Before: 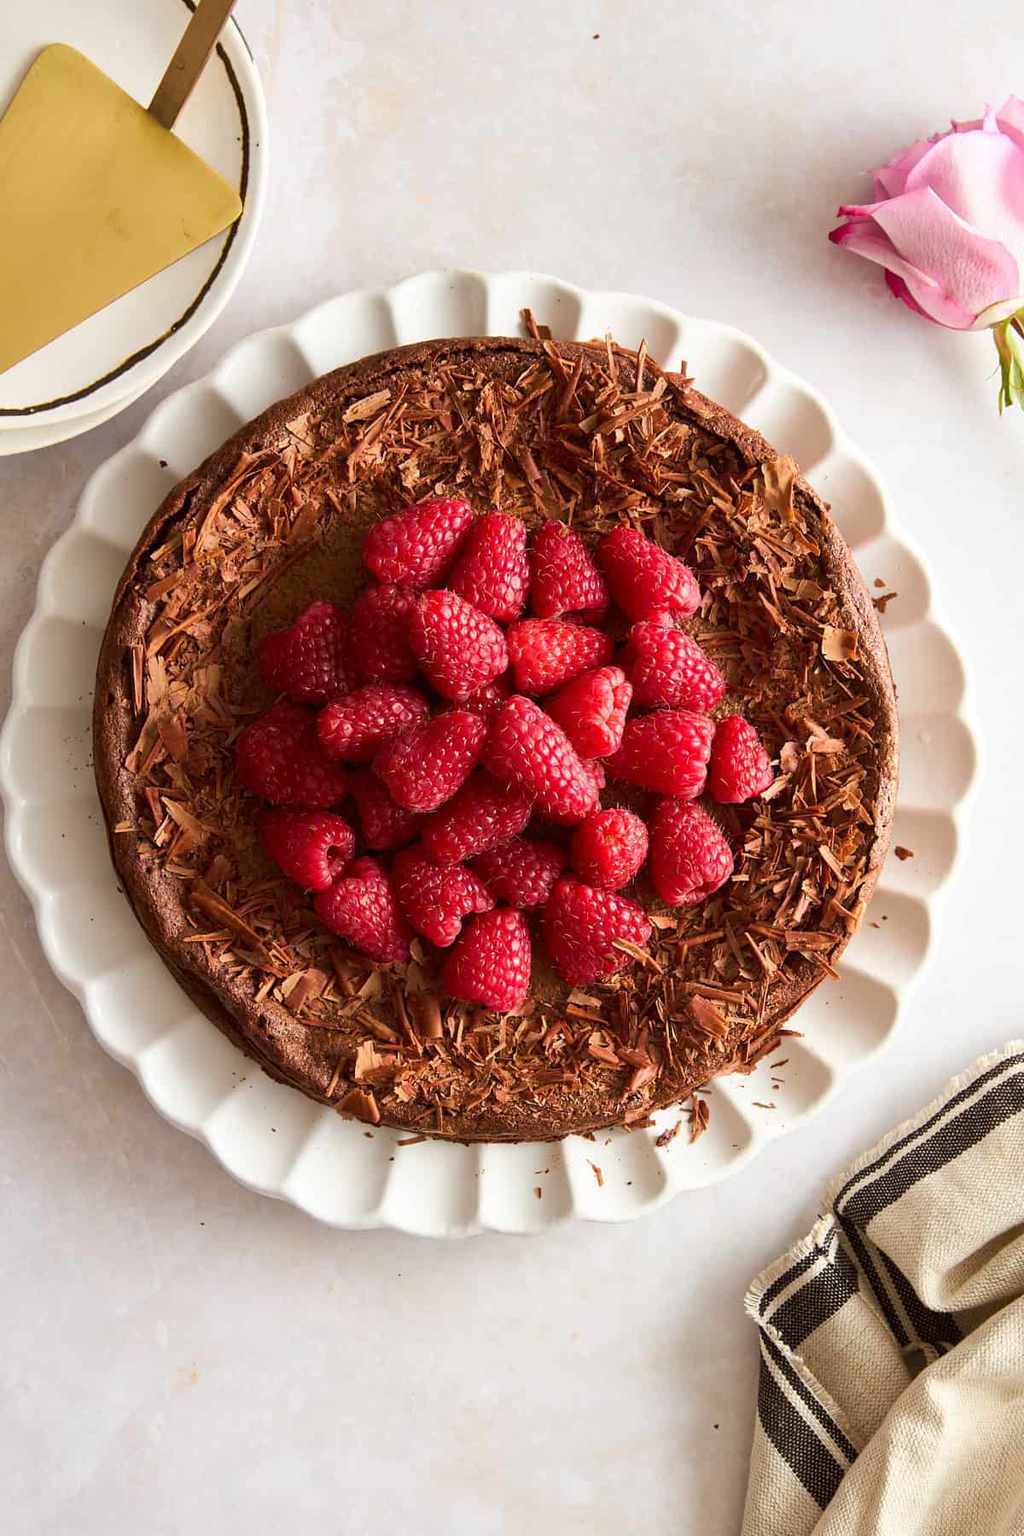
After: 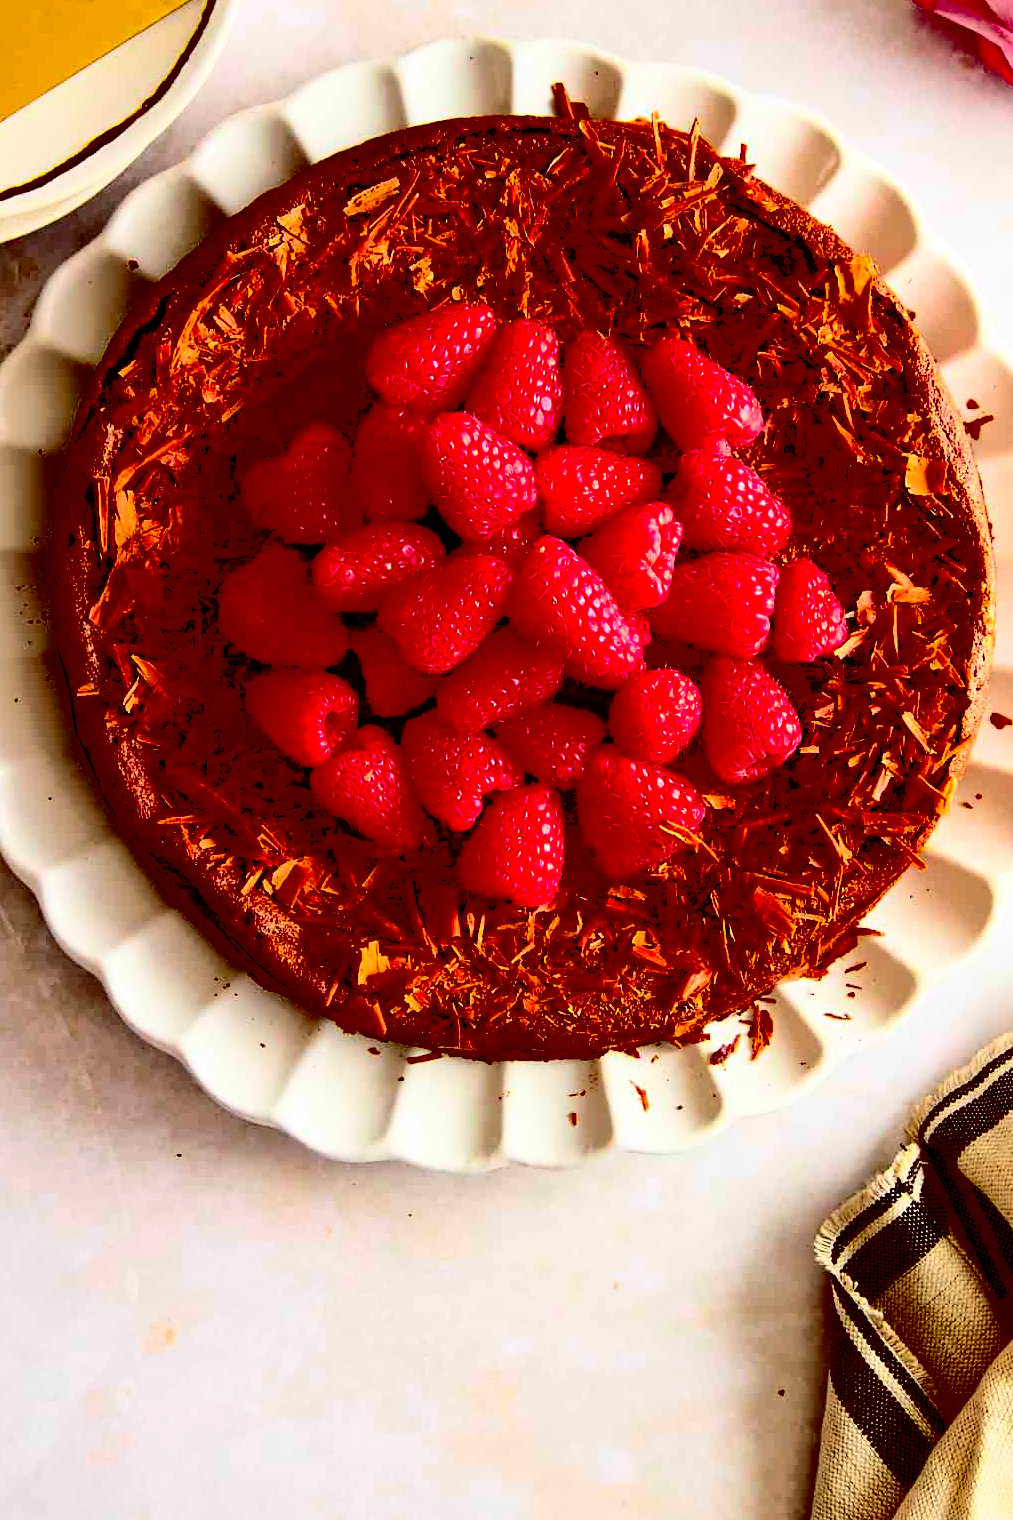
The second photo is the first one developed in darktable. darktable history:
contrast brightness saturation: contrast 0.77, brightness -1, saturation 1
crop and rotate: left 4.842%, top 15.51%, right 10.668%
shadows and highlights: on, module defaults
